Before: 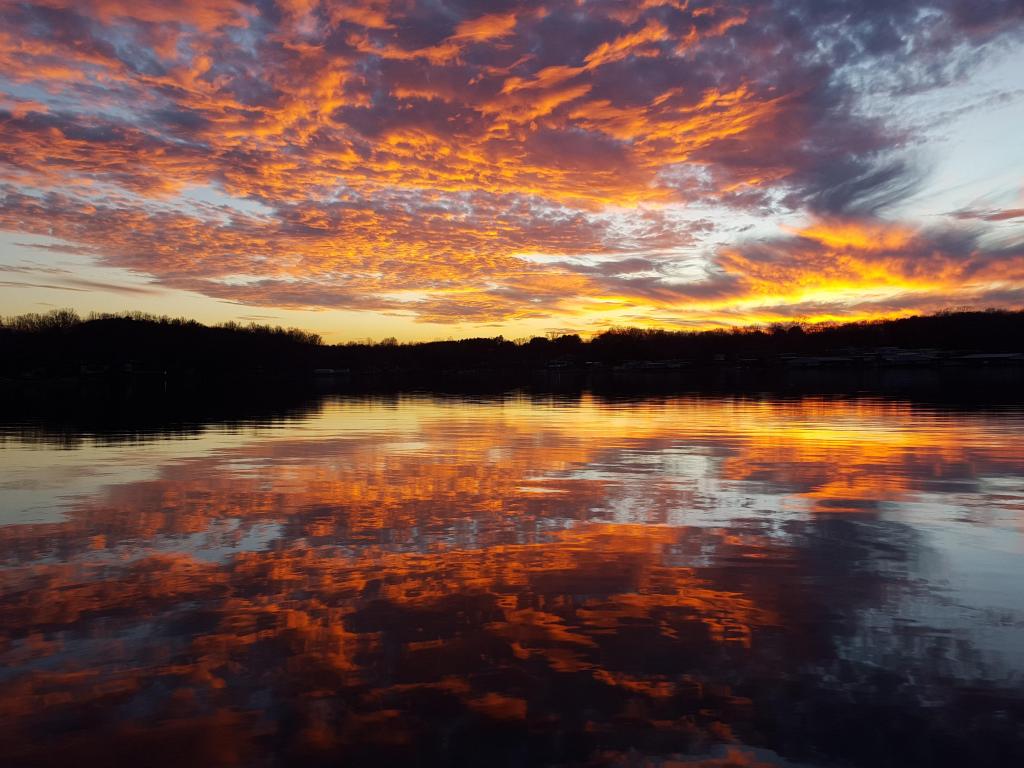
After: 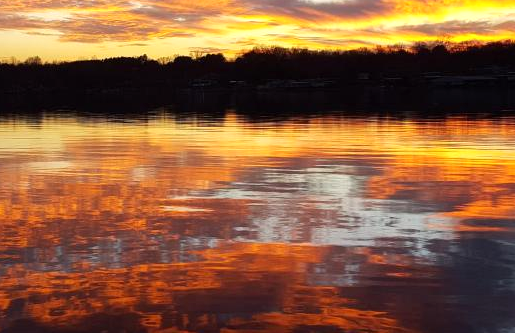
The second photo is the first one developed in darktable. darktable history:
exposure: exposure 0.201 EV, compensate highlight preservation false
crop: left 34.843%, top 36.608%, right 14.779%, bottom 19.989%
